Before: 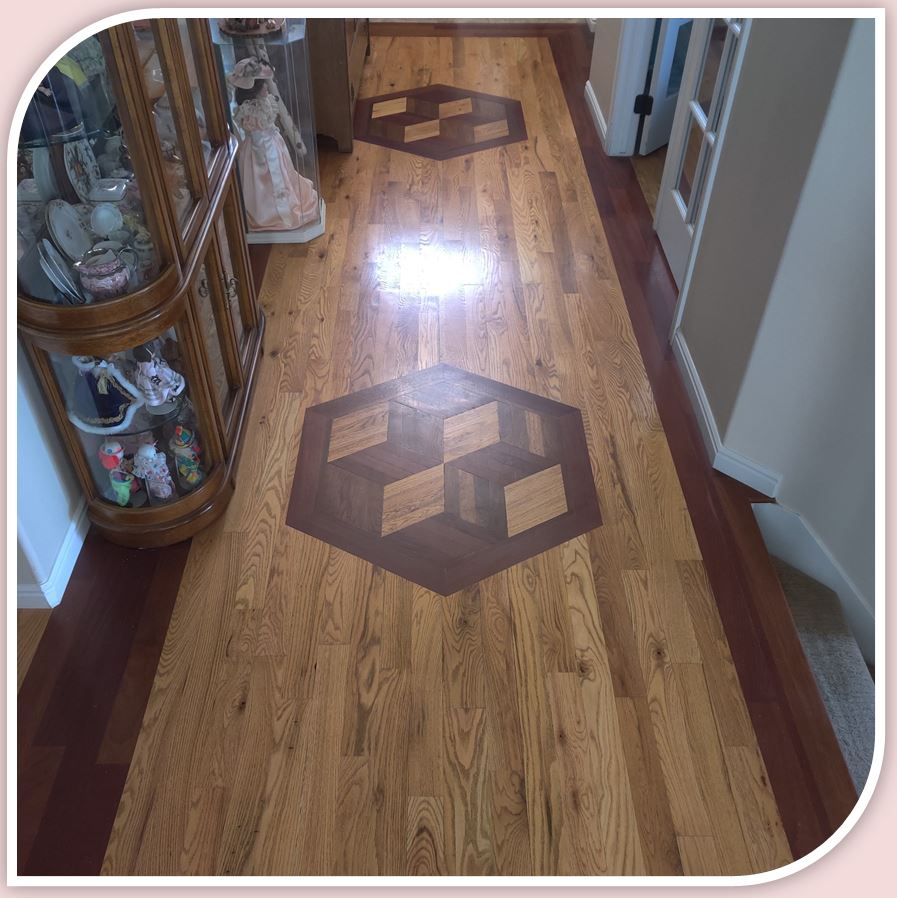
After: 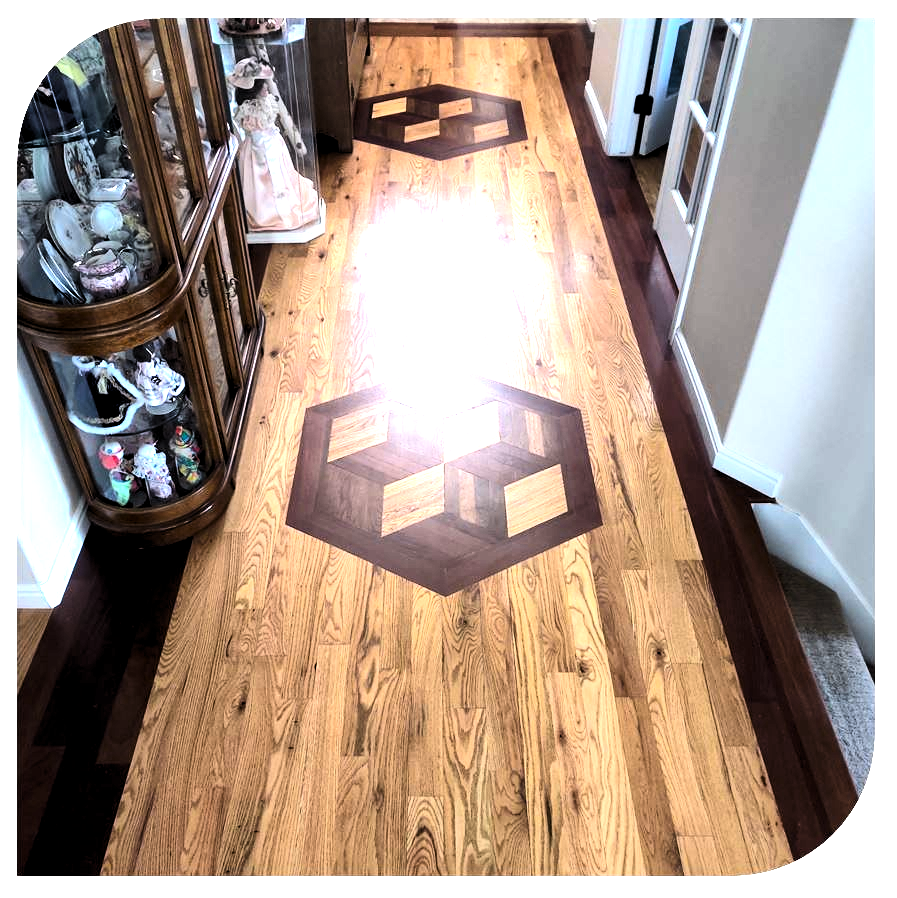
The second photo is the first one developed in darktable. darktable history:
exposure: black level correction 0, exposure 1.9 EV, compensate highlight preservation false
levels: levels [0.116, 0.574, 1]
contrast brightness saturation: contrast 0.24, brightness -0.24, saturation 0.14
